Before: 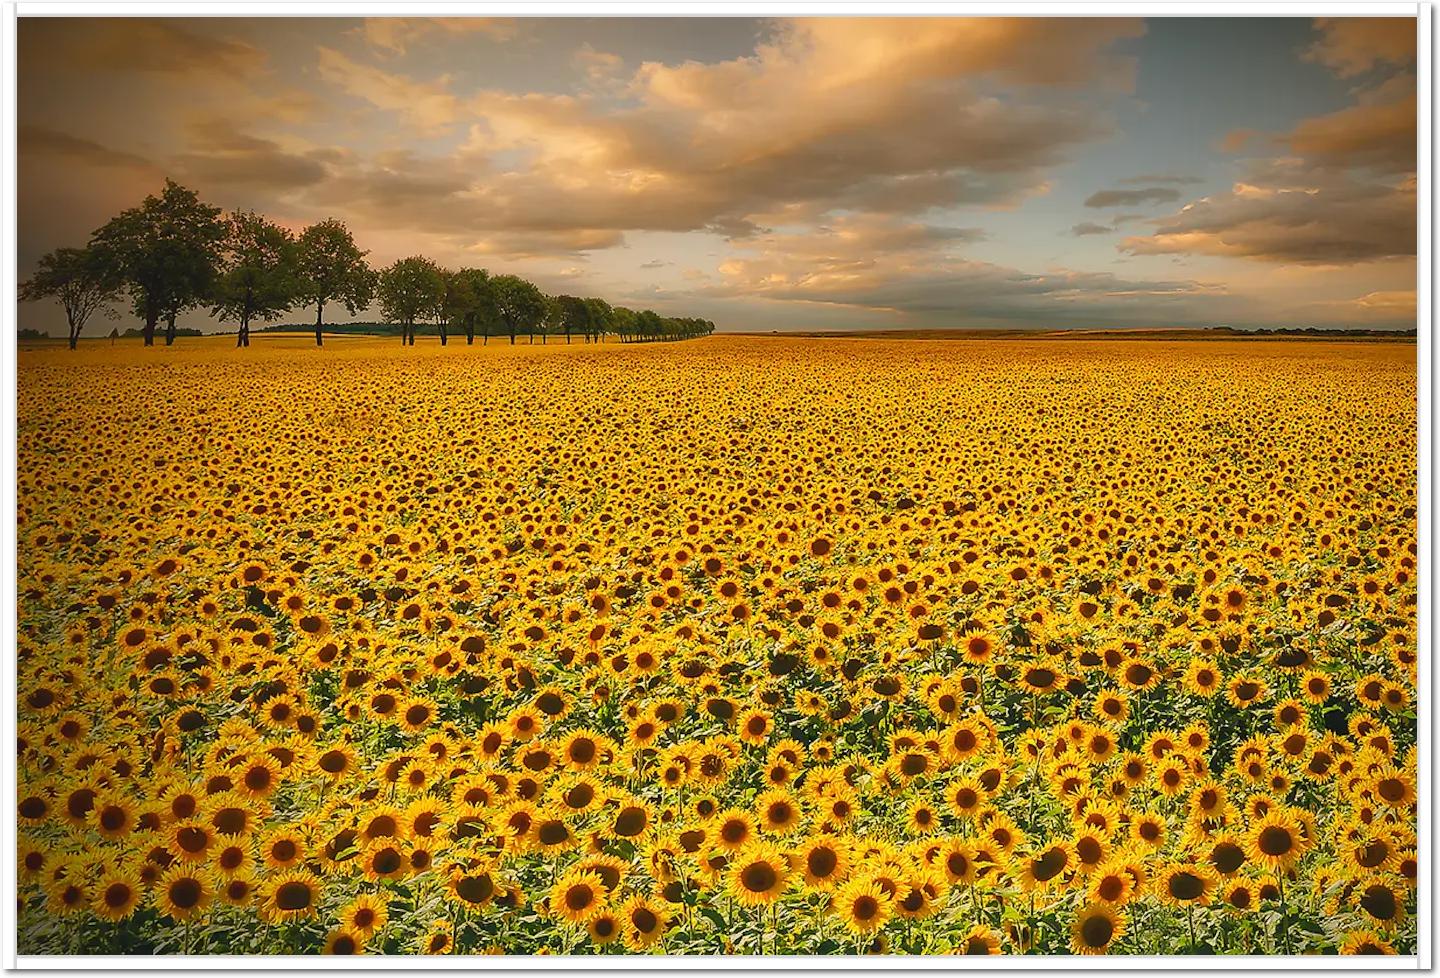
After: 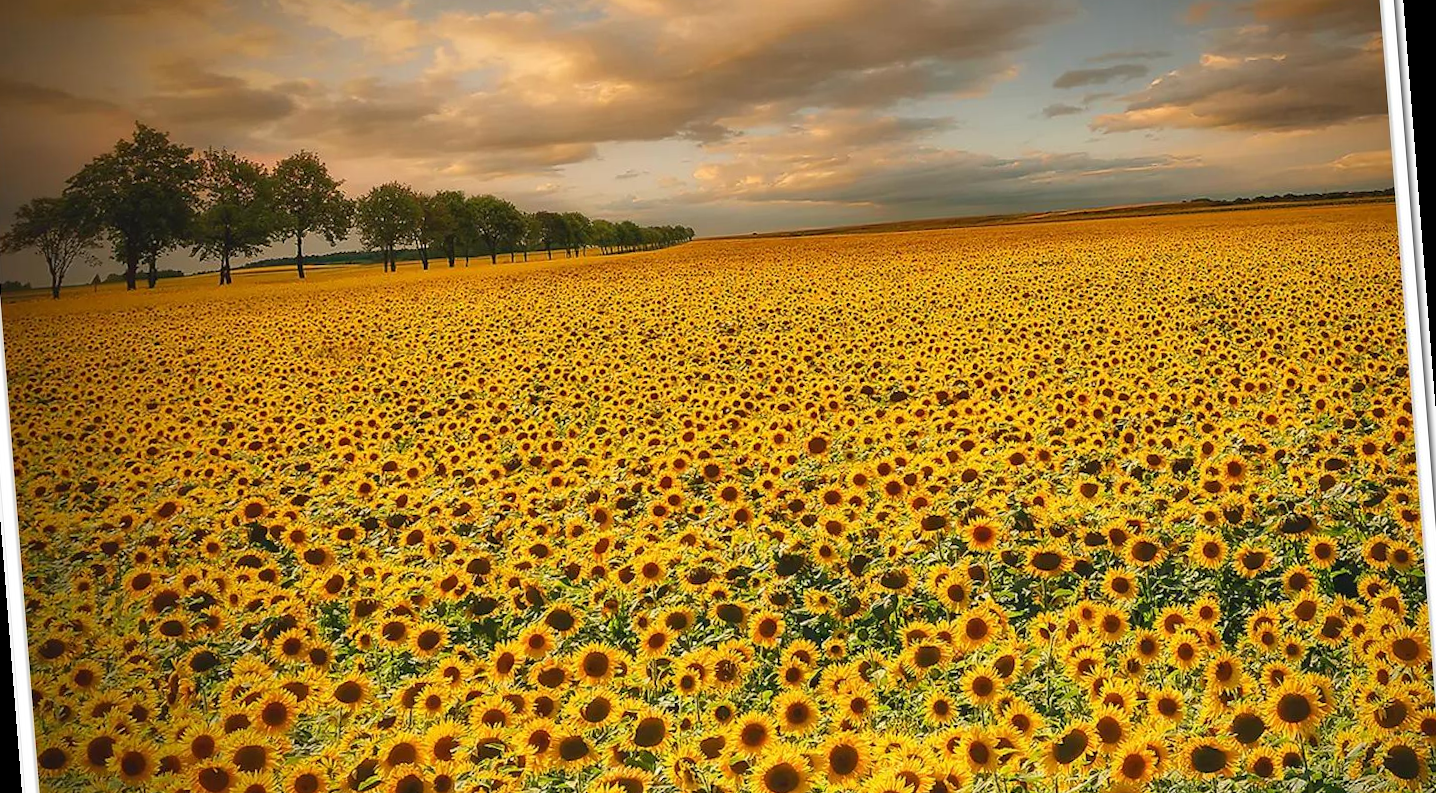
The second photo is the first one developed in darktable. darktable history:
crop and rotate: left 2.991%, top 13.302%, right 1.981%, bottom 12.636%
rotate and perspective: rotation -4.2°, shear 0.006, automatic cropping off
